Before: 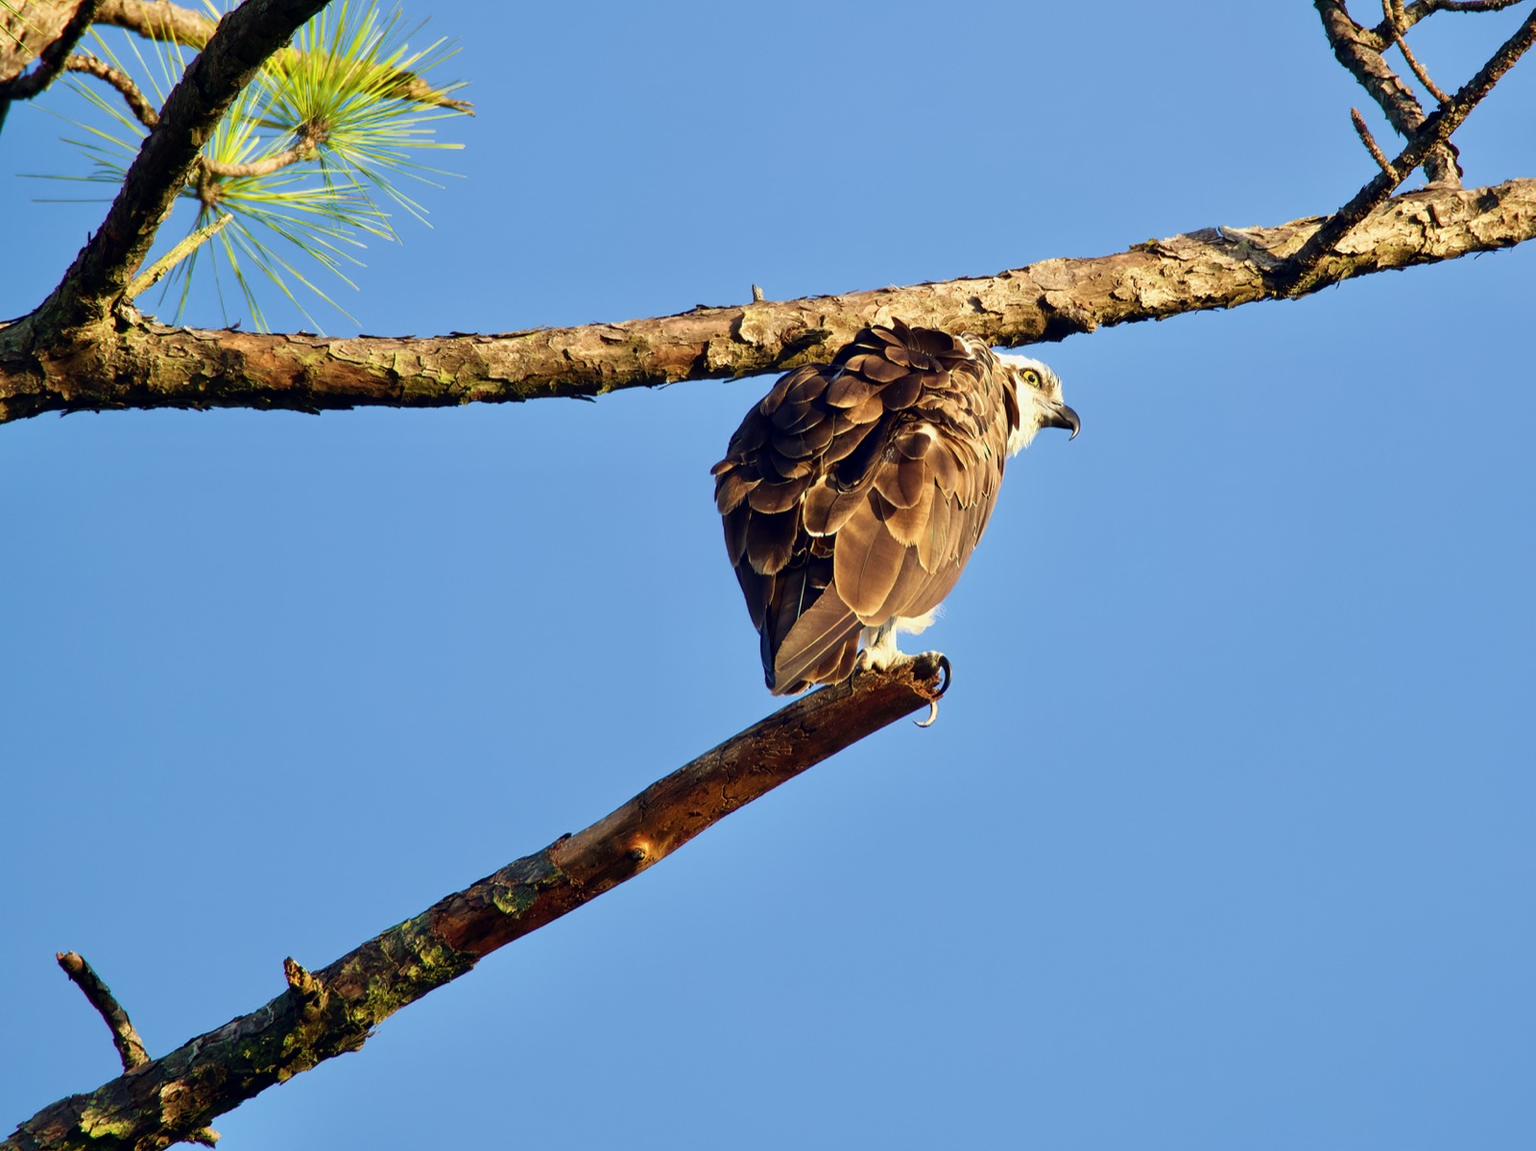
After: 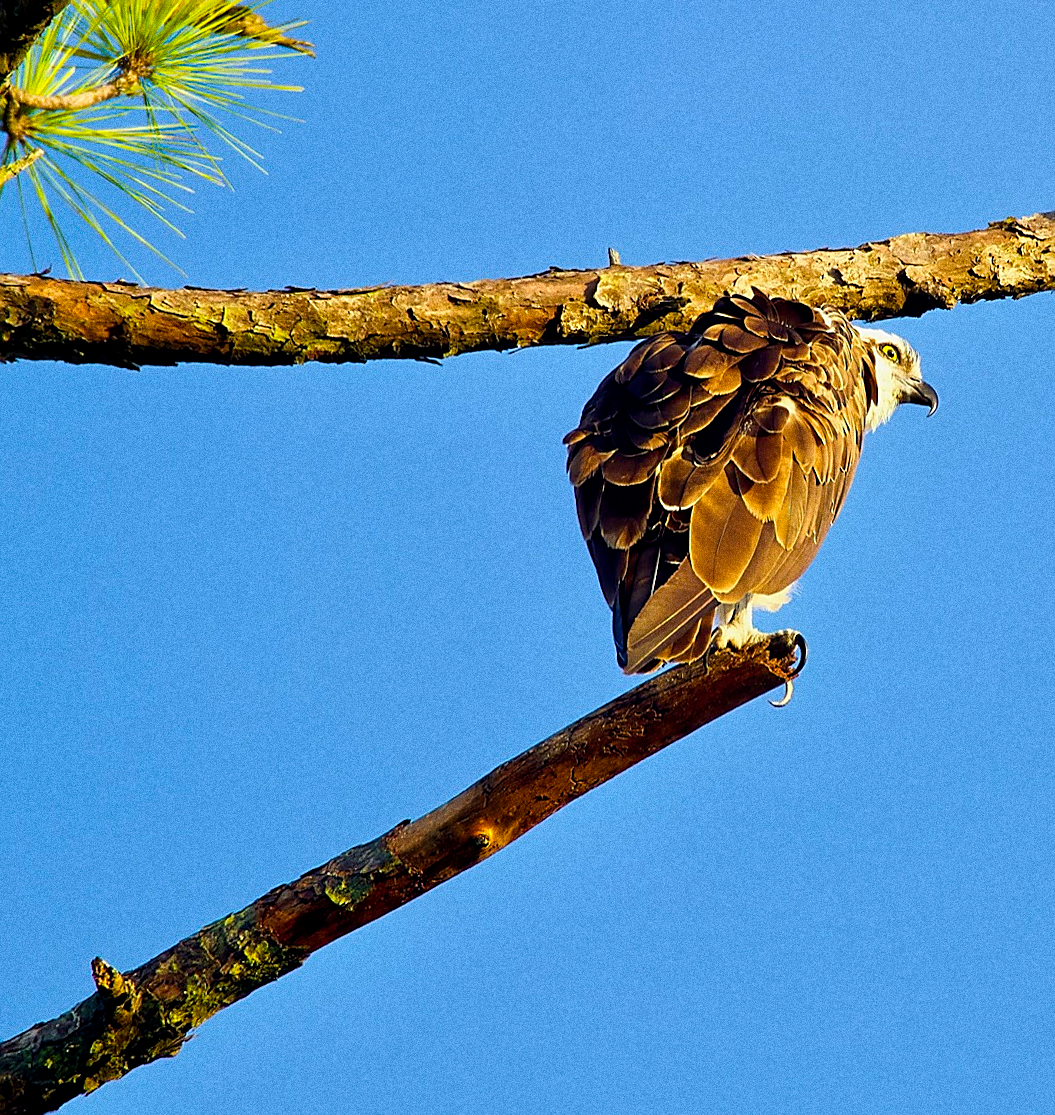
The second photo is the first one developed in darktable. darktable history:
sharpen: radius 1.4, amount 1.25, threshold 0.7
rotate and perspective: rotation 0.679°, lens shift (horizontal) 0.136, crop left 0.009, crop right 0.991, crop top 0.078, crop bottom 0.95
grain: coarseness 0.09 ISO, strength 40%
crop and rotate: left 14.385%, right 18.948%
color balance rgb: perceptual saturation grading › global saturation 30%, global vibrance 20%
